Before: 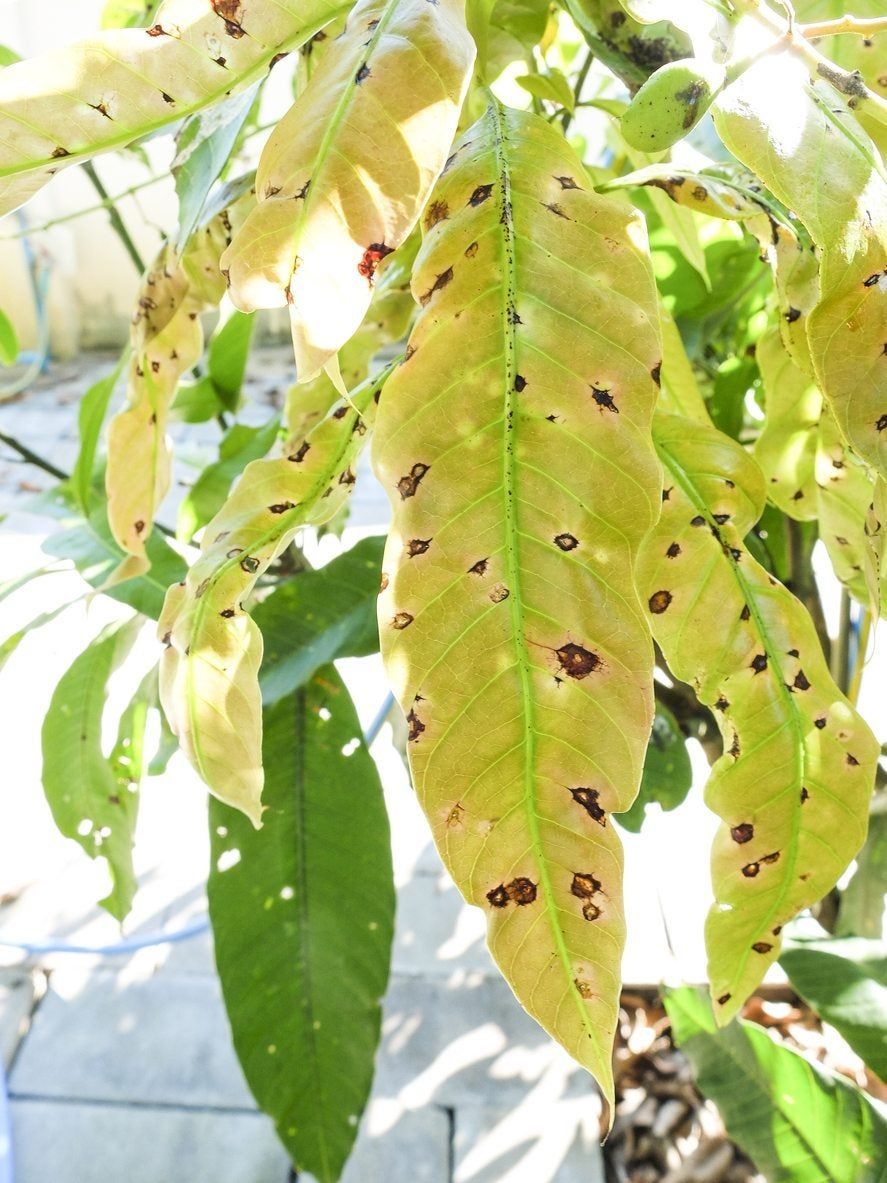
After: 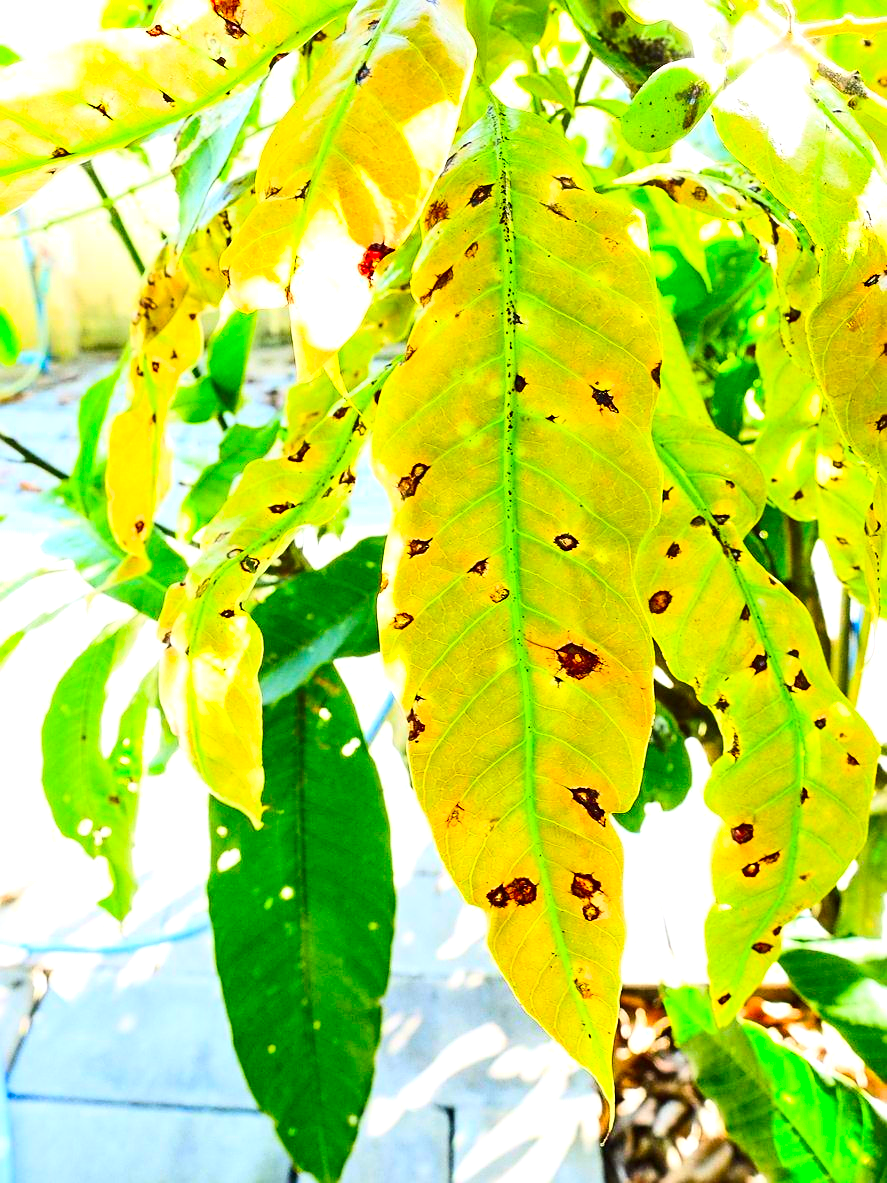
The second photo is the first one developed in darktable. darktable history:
color balance: lift [1, 1.001, 0.999, 1.001], gamma [1, 1.004, 1.007, 0.993], gain [1, 0.991, 0.987, 1.013], contrast 7.5%, contrast fulcrum 10%, output saturation 115%
sharpen: on, module defaults
contrast brightness saturation: contrast 0.26, brightness 0.02, saturation 0.87
